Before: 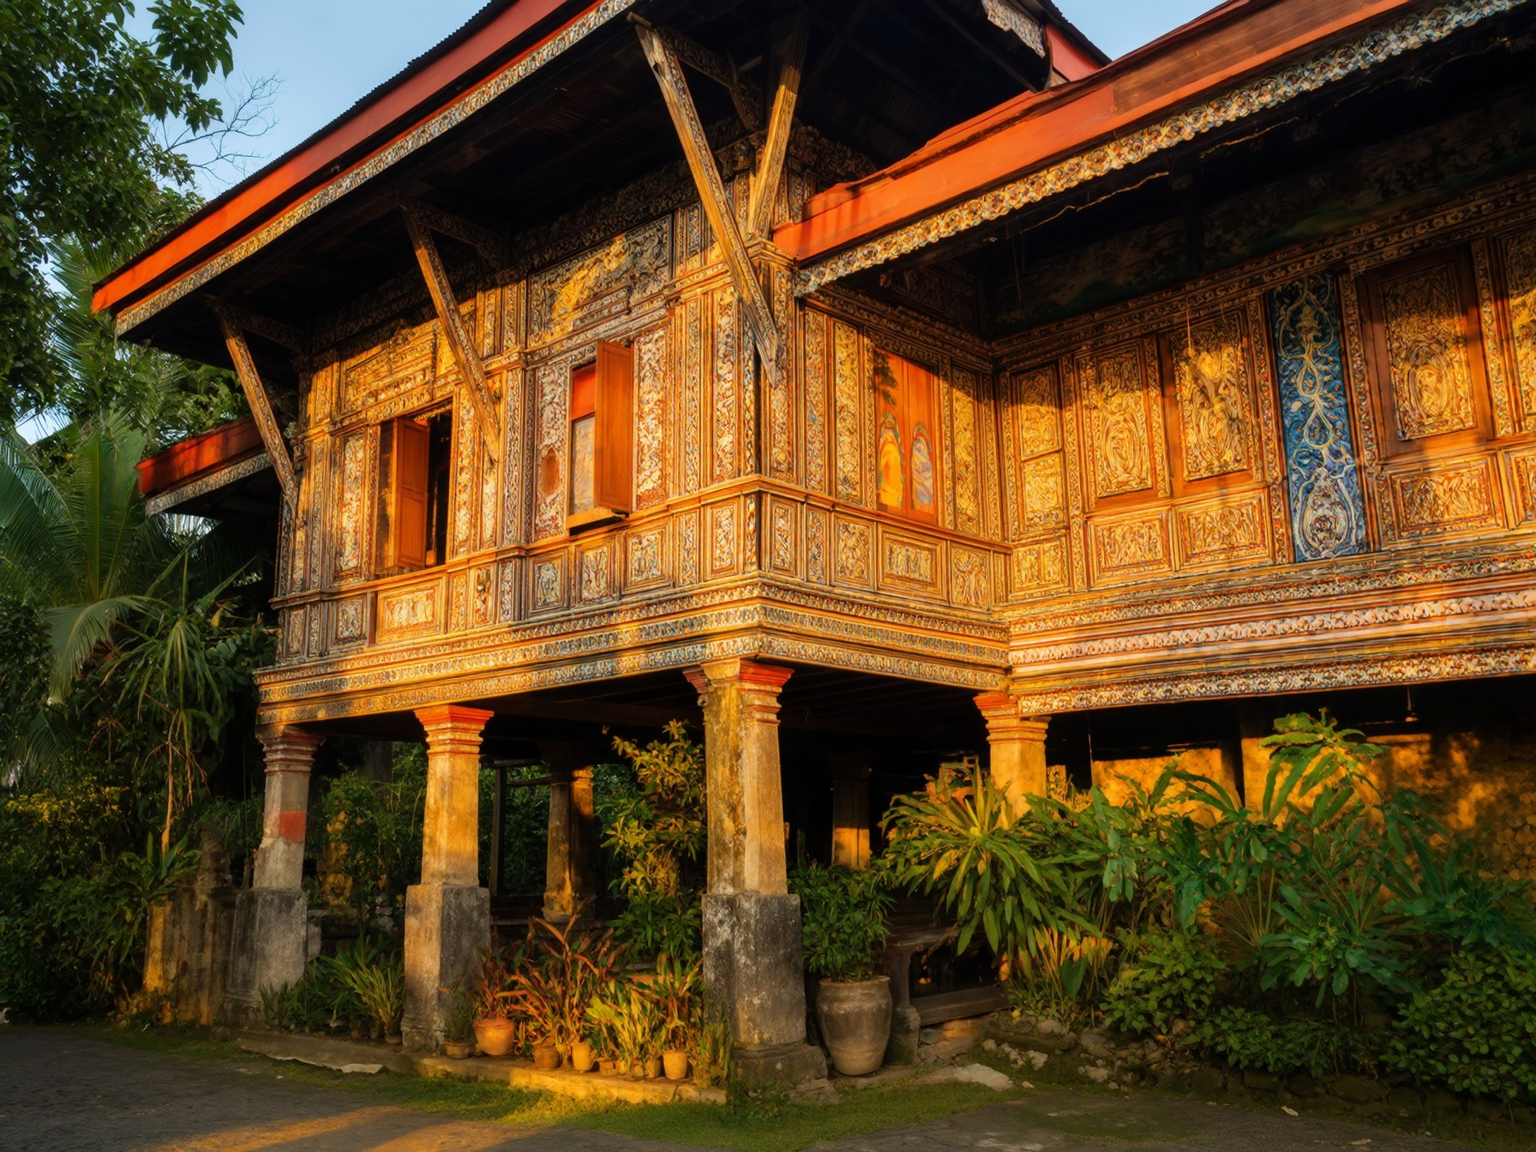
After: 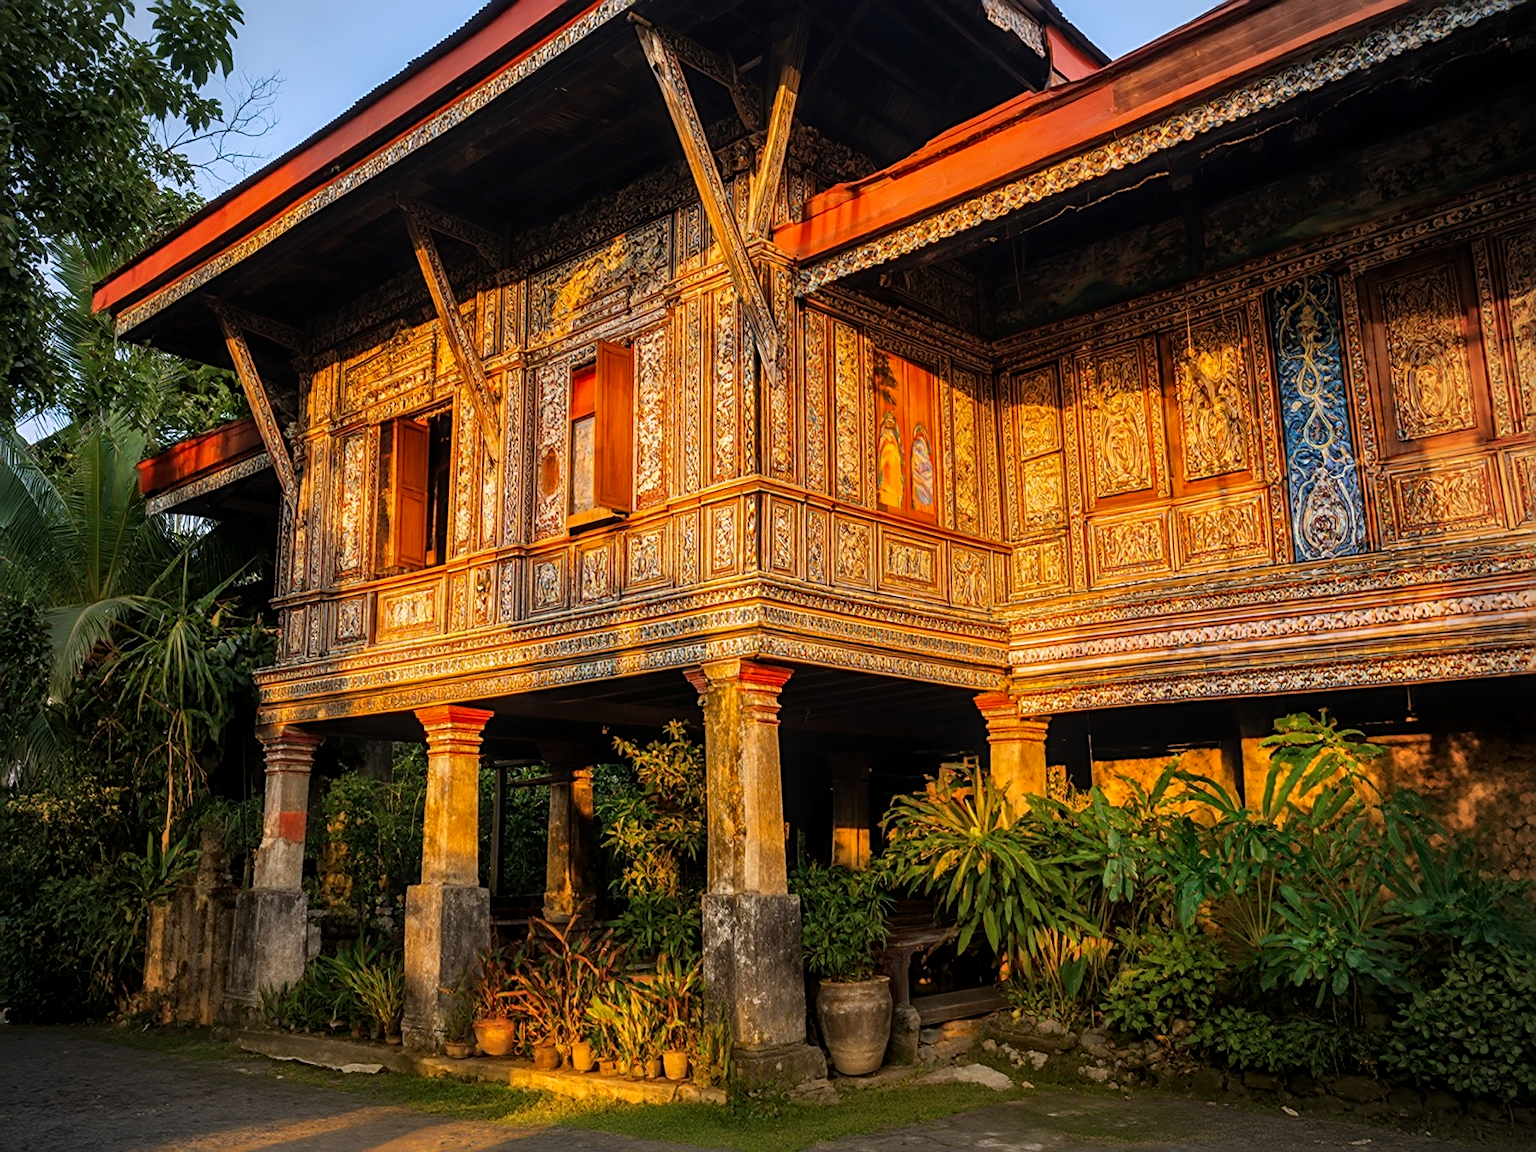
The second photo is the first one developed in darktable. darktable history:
white balance: red 1.004, blue 1.096
vignetting: fall-off radius 60.65%
vibrance: on, module defaults
sharpen: radius 2.543, amount 0.636
local contrast: on, module defaults
